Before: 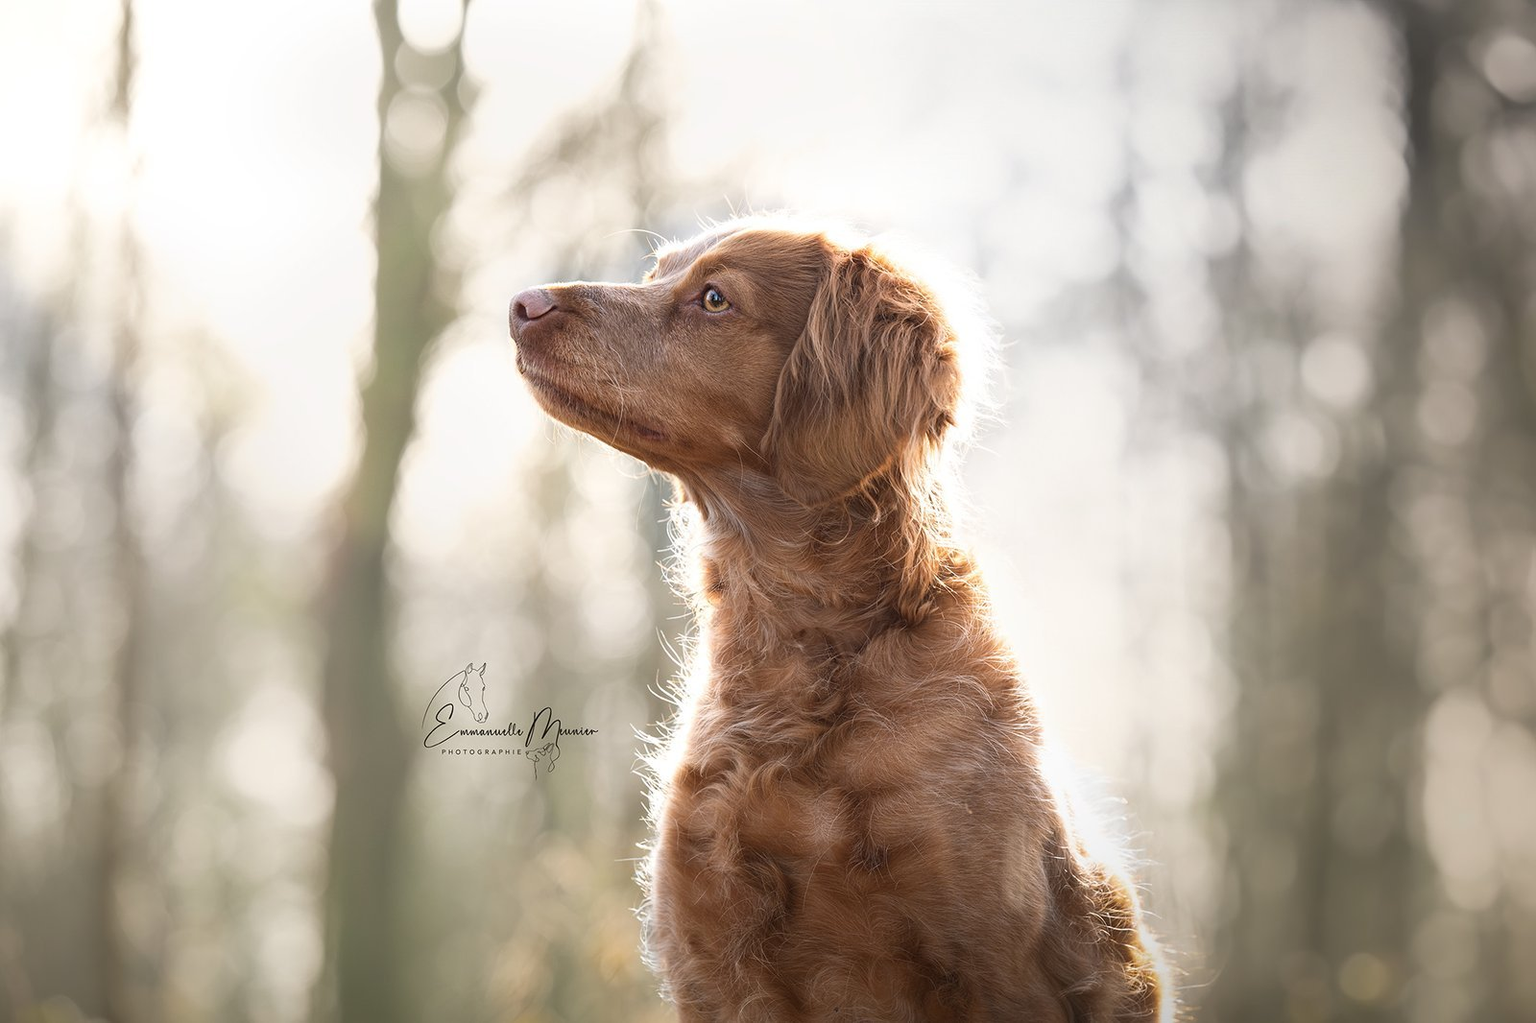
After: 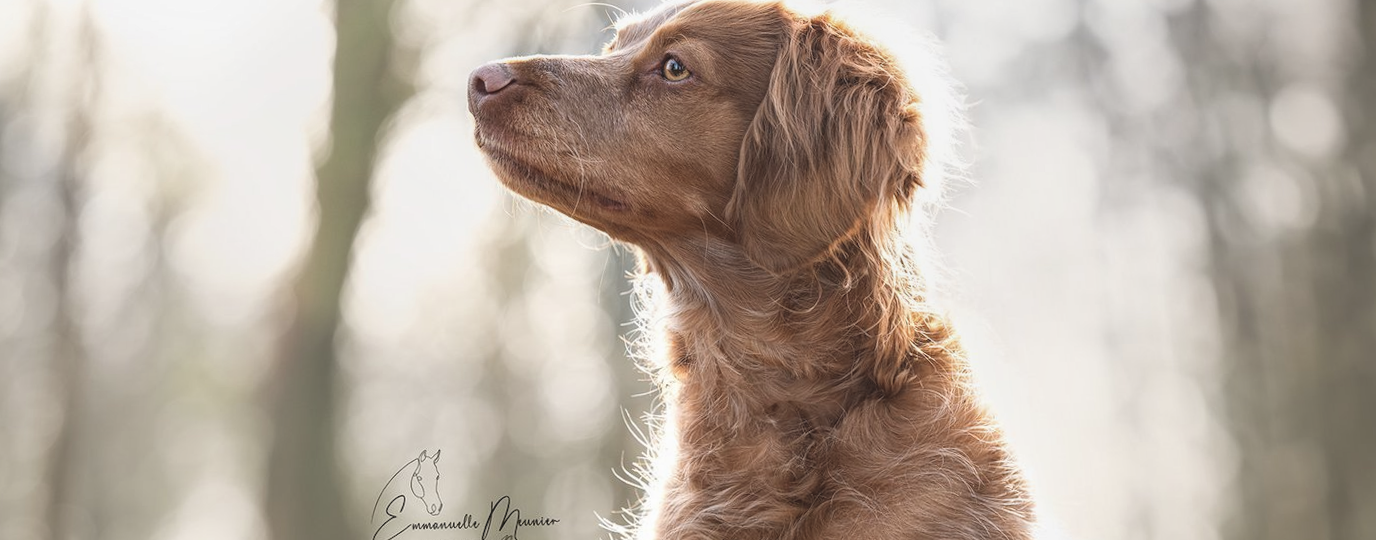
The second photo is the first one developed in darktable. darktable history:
crop: left 1.744%, top 19.225%, right 5.069%, bottom 28.357%
color balance: lift [1.01, 1, 1, 1], gamma [1.097, 1, 1, 1], gain [0.85, 1, 1, 1]
local contrast: detail 130%
rotate and perspective: rotation -1.68°, lens shift (vertical) -0.146, crop left 0.049, crop right 0.912, crop top 0.032, crop bottom 0.96
